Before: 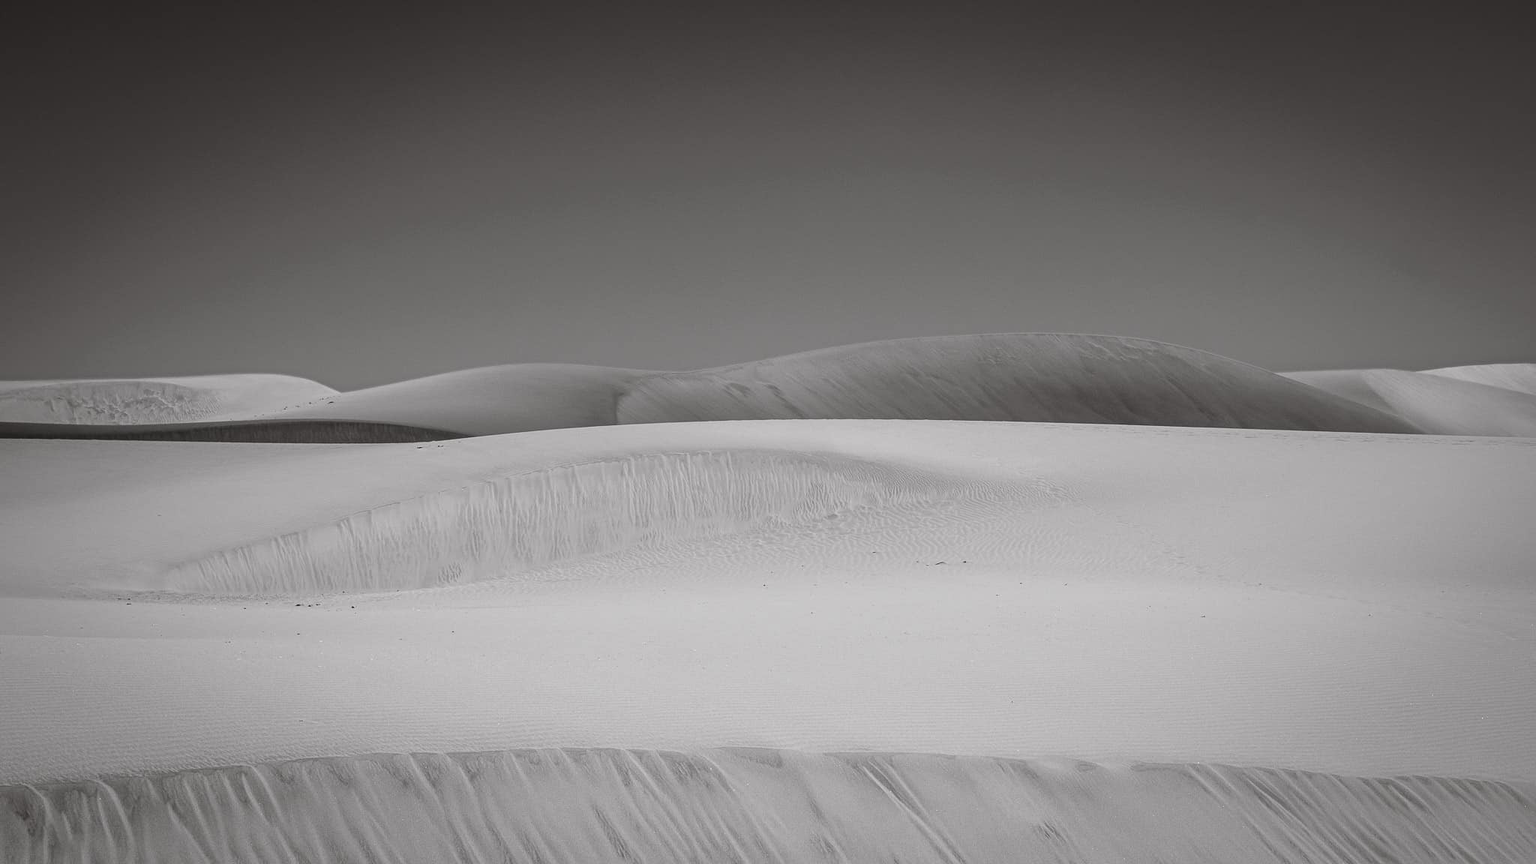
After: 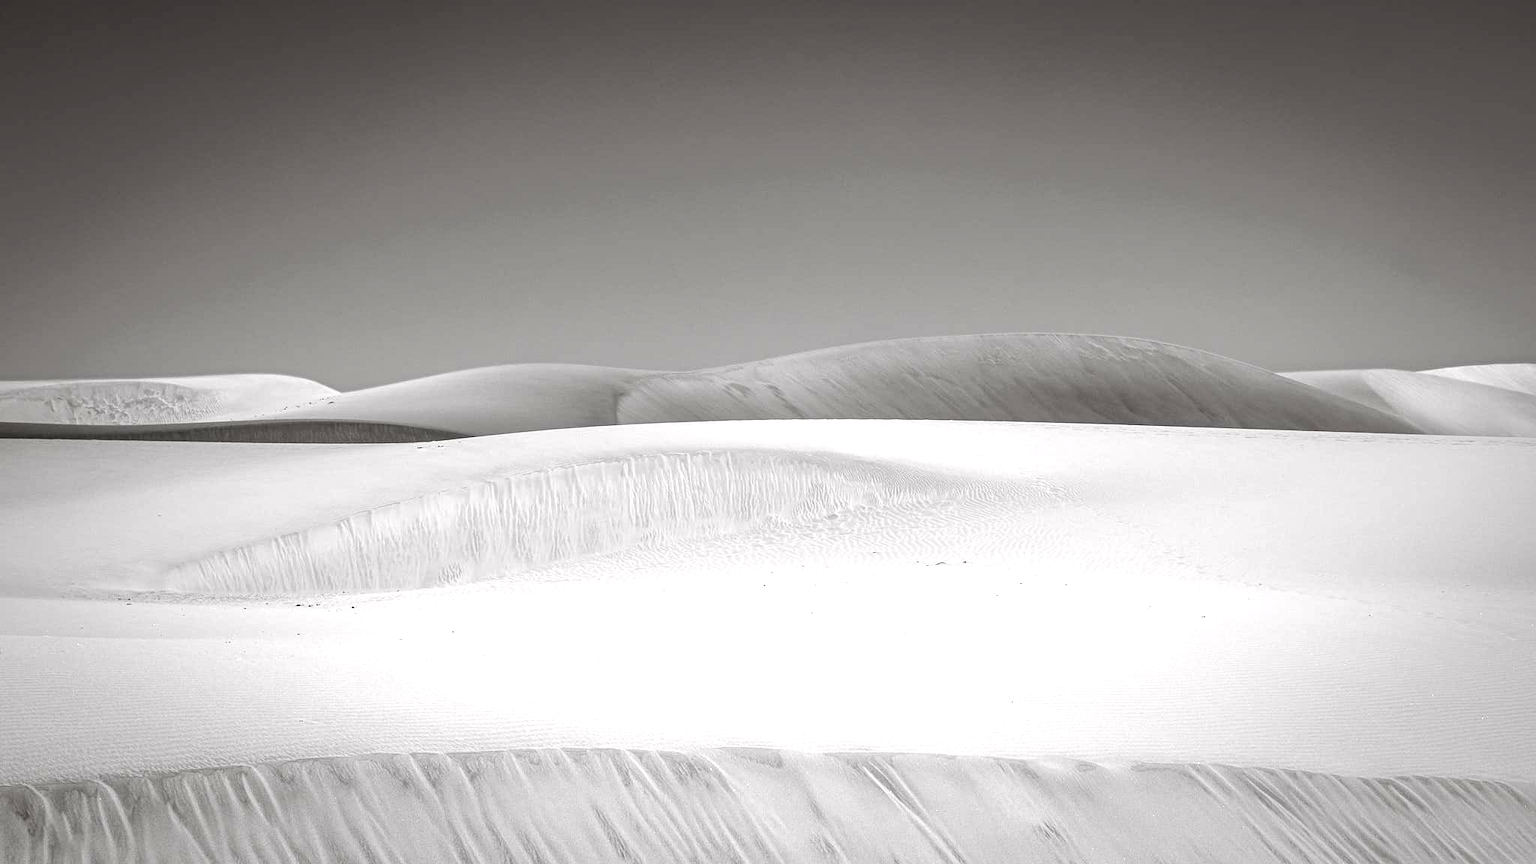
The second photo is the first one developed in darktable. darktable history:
exposure: black level correction 0, exposure 1 EV, compensate exposure bias true, compensate highlight preservation false
local contrast: highlights 100%, shadows 100%, detail 120%, midtone range 0.2
